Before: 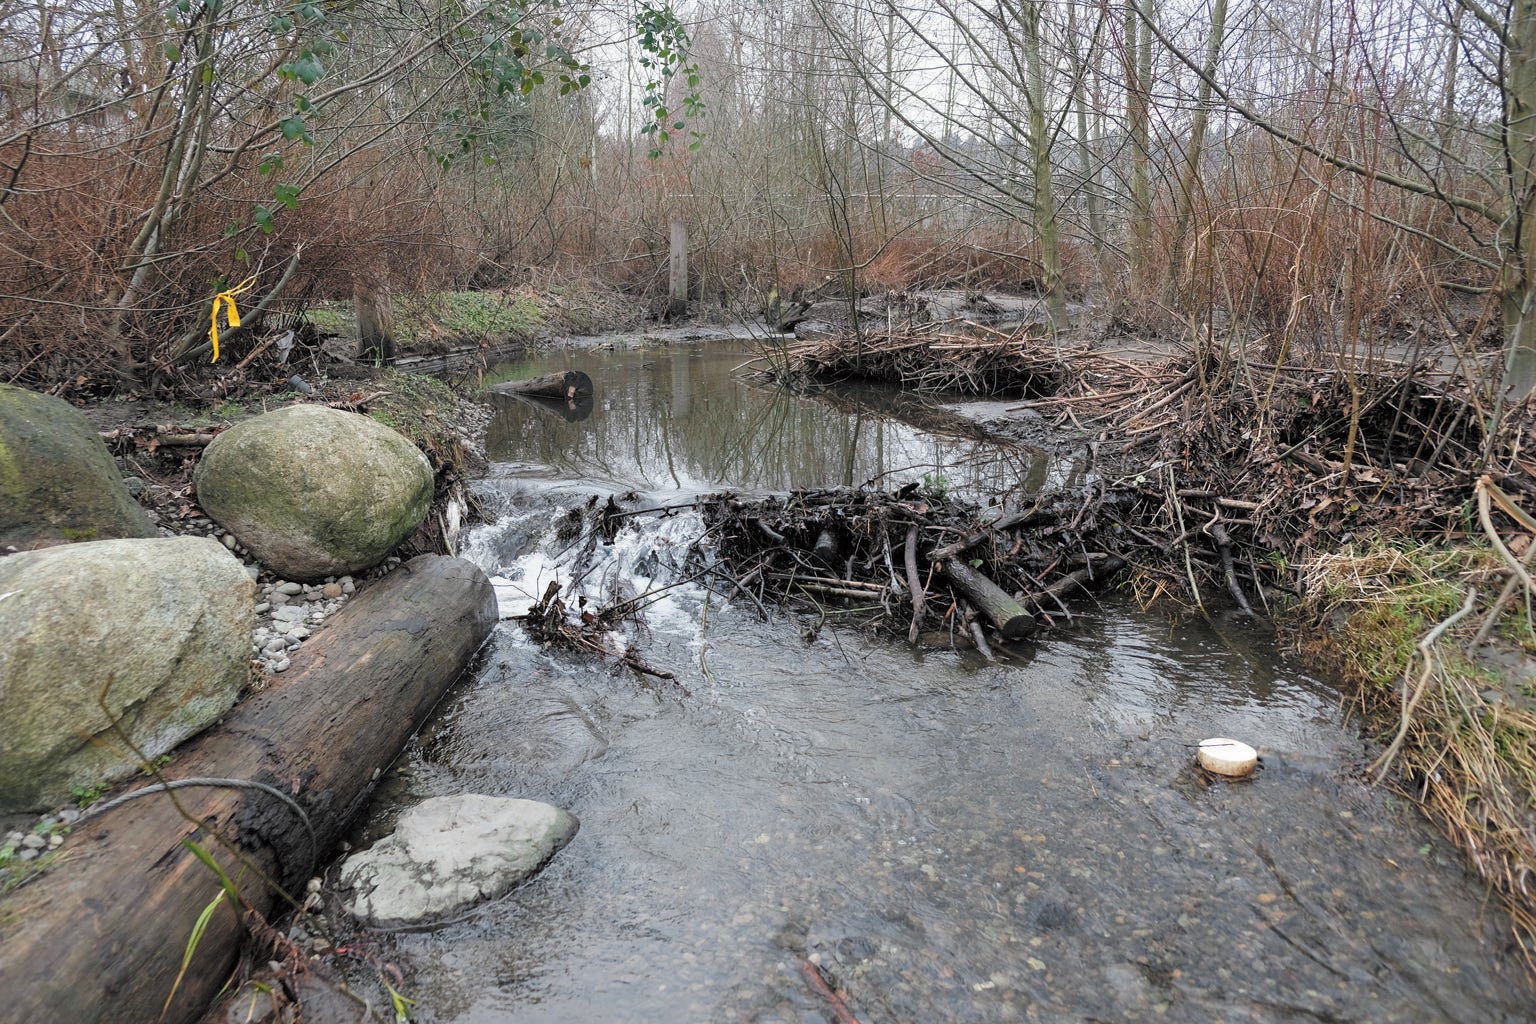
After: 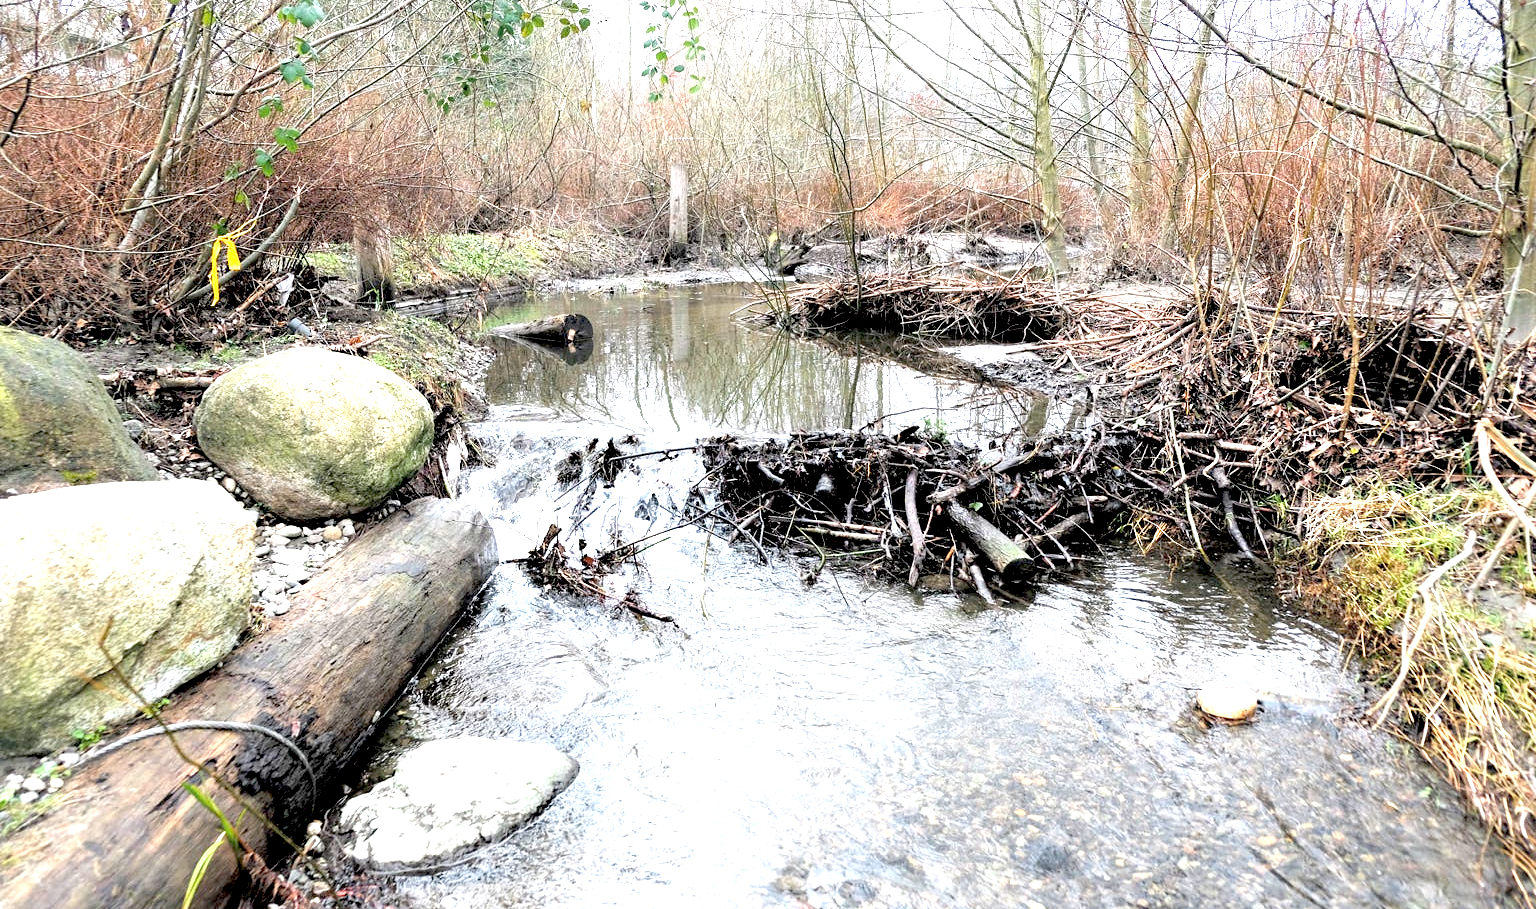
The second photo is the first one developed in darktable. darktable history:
crop and rotate: top 5.609%, bottom 5.609%
exposure: black level correction 0.016, exposure 1.774 EV, compensate highlight preservation false
